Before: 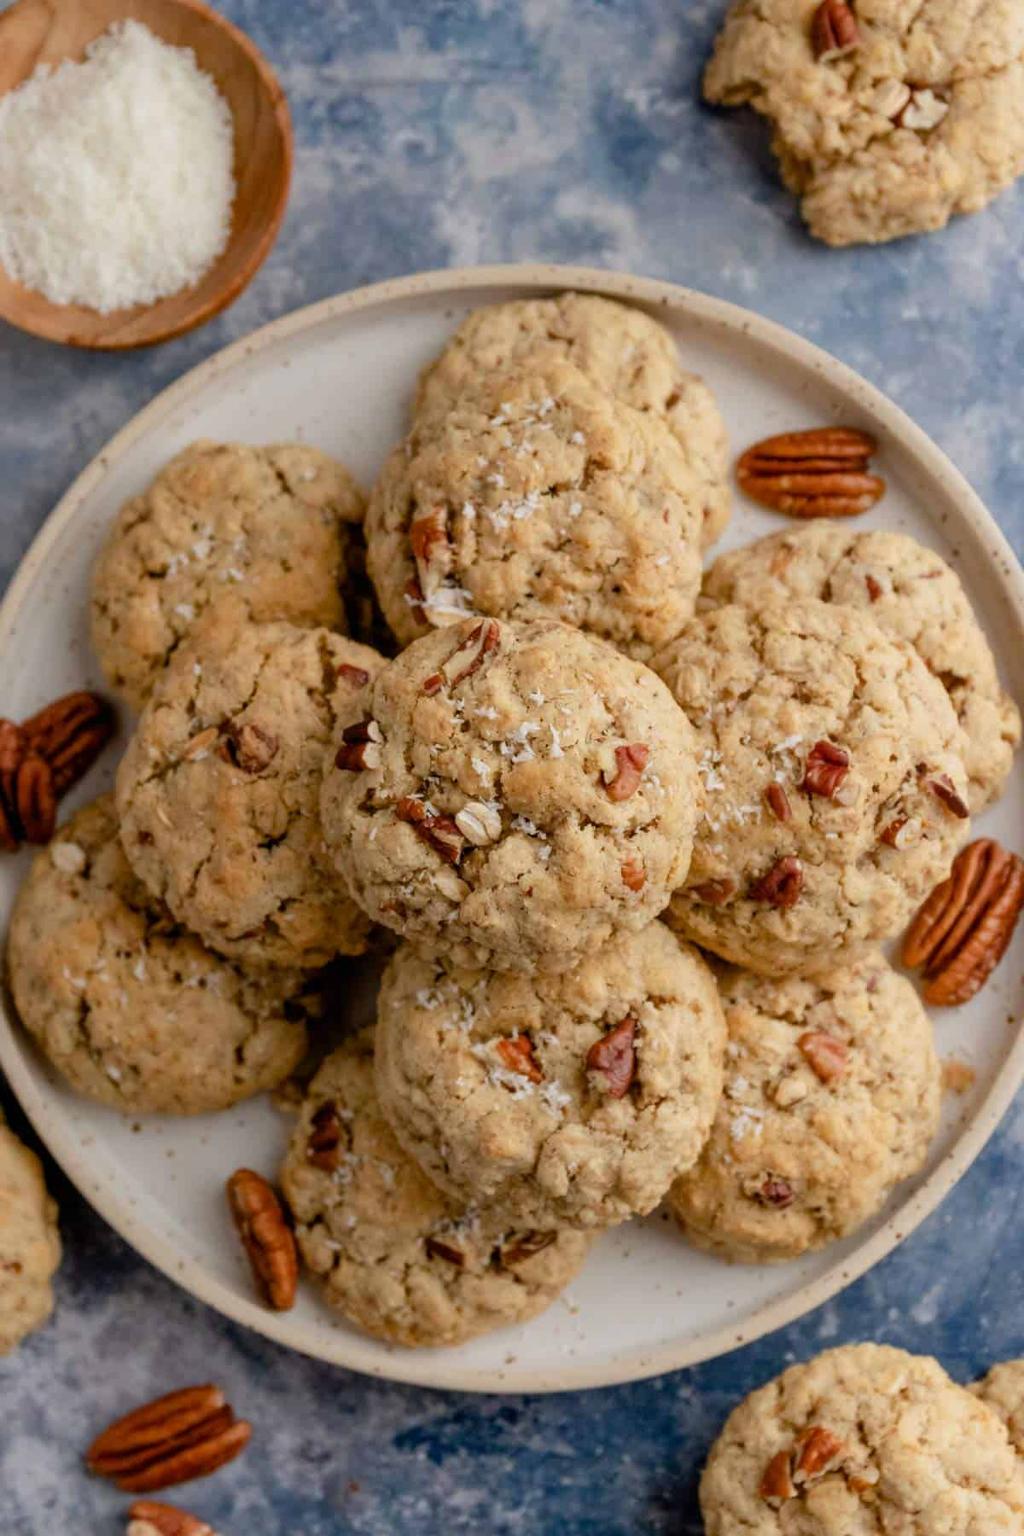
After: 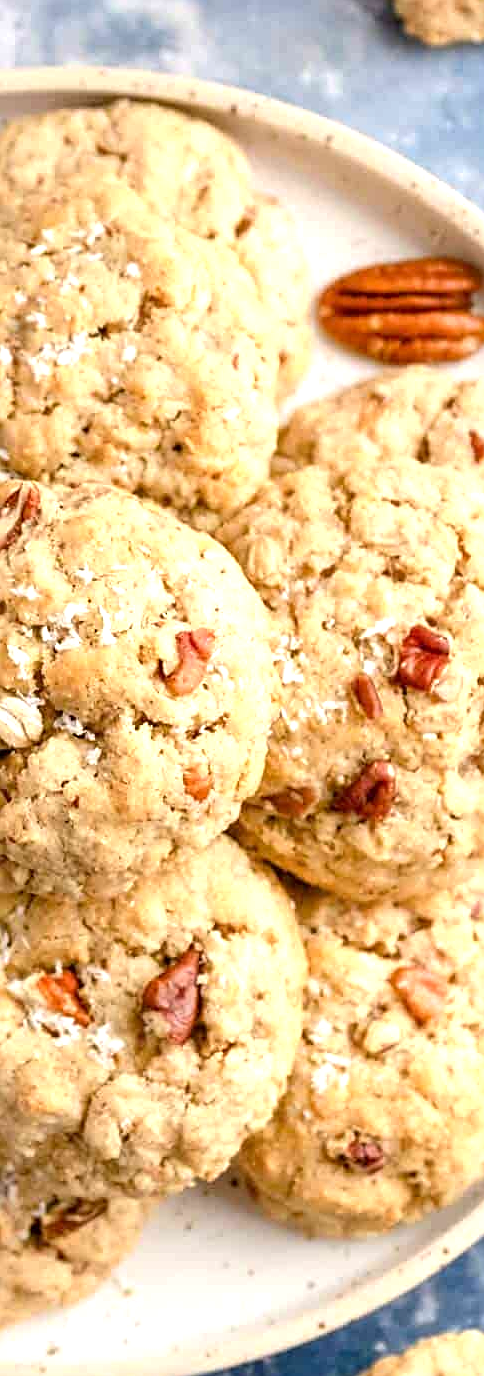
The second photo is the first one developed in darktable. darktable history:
sharpen: on, module defaults
crop: left 45.42%, top 13.517%, right 14.198%, bottom 9.993%
exposure: black level correction 0.001, exposure 1.127 EV, compensate exposure bias true, compensate highlight preservation false
